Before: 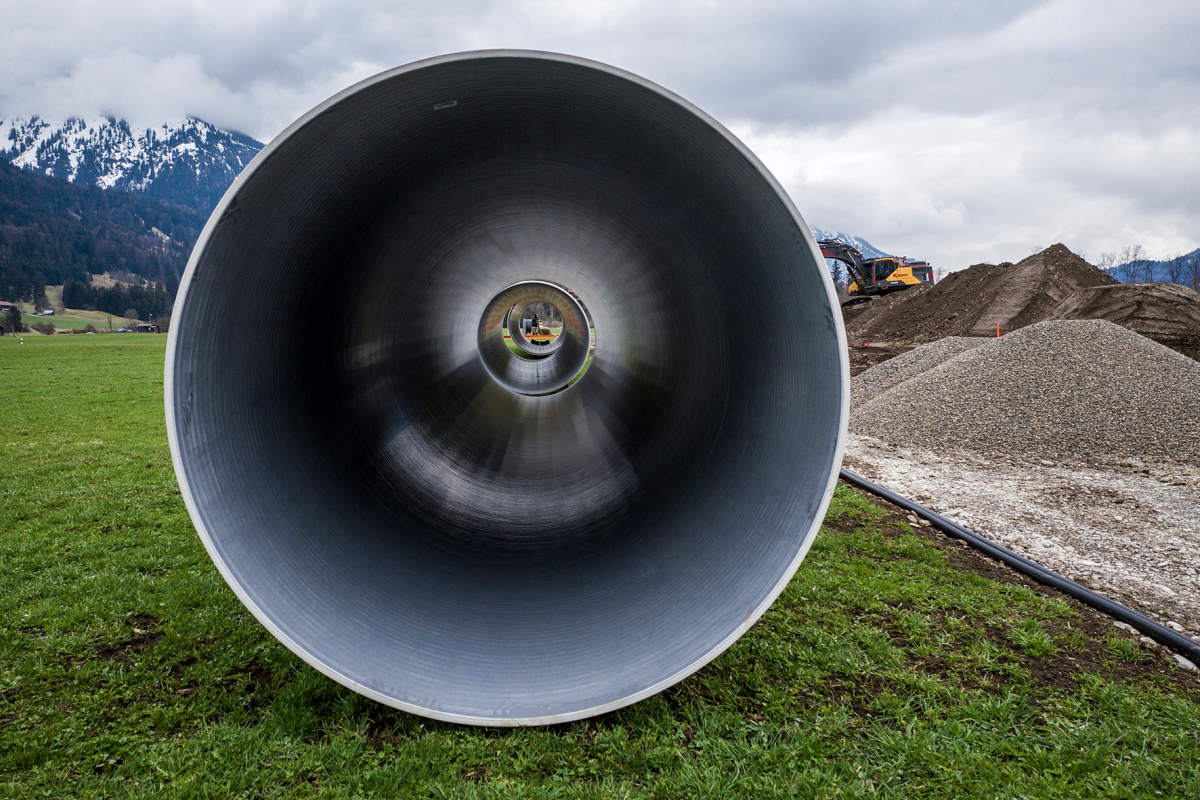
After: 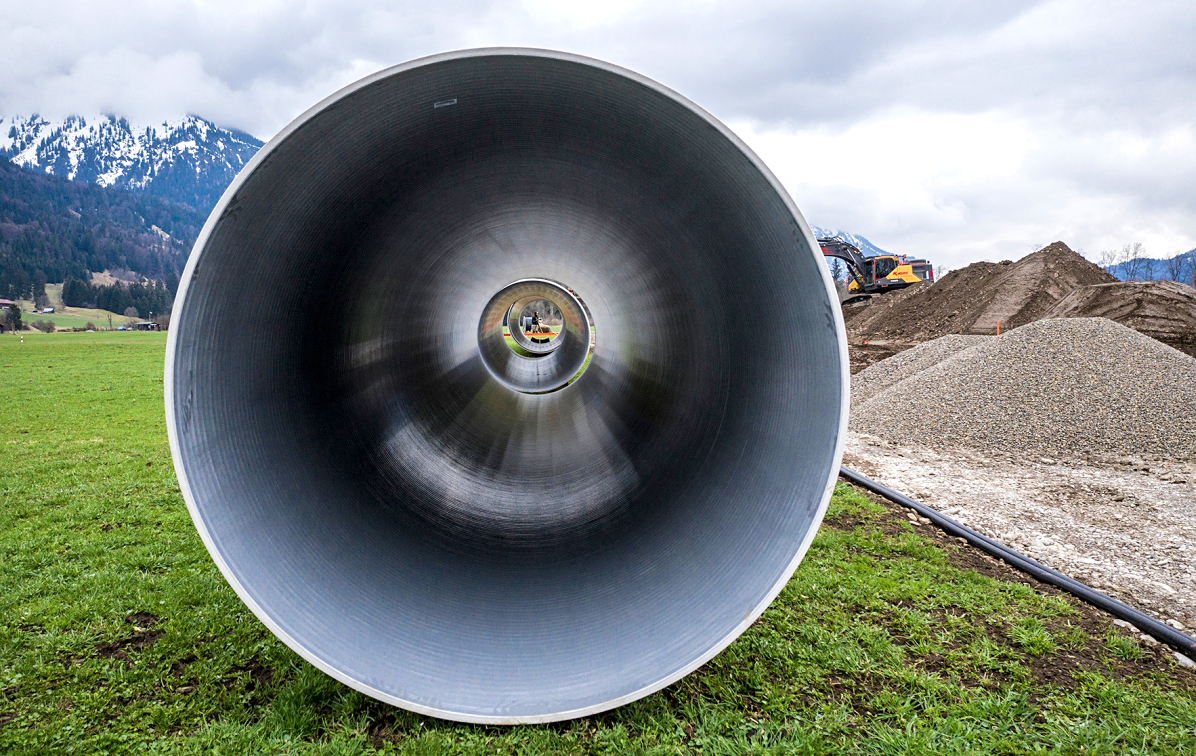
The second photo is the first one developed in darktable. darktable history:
tone equalizer: -8 EV 0.972 EV, -7 EV 0.993 EV, -6 EV 1.02 EV, -5 EV 0.988 EV, -4 EV 1.02 EV, -3 EV 0.73 EV, -2 EV 0.52 EV, -1 EV 0.258 EV, edges refinement/feathering 500, mask exposure compensation -1.57 EV, preserve details no
crop: top 0.308%, right 0.257%, bottom 5.088%
sharpen: amount 0.213
